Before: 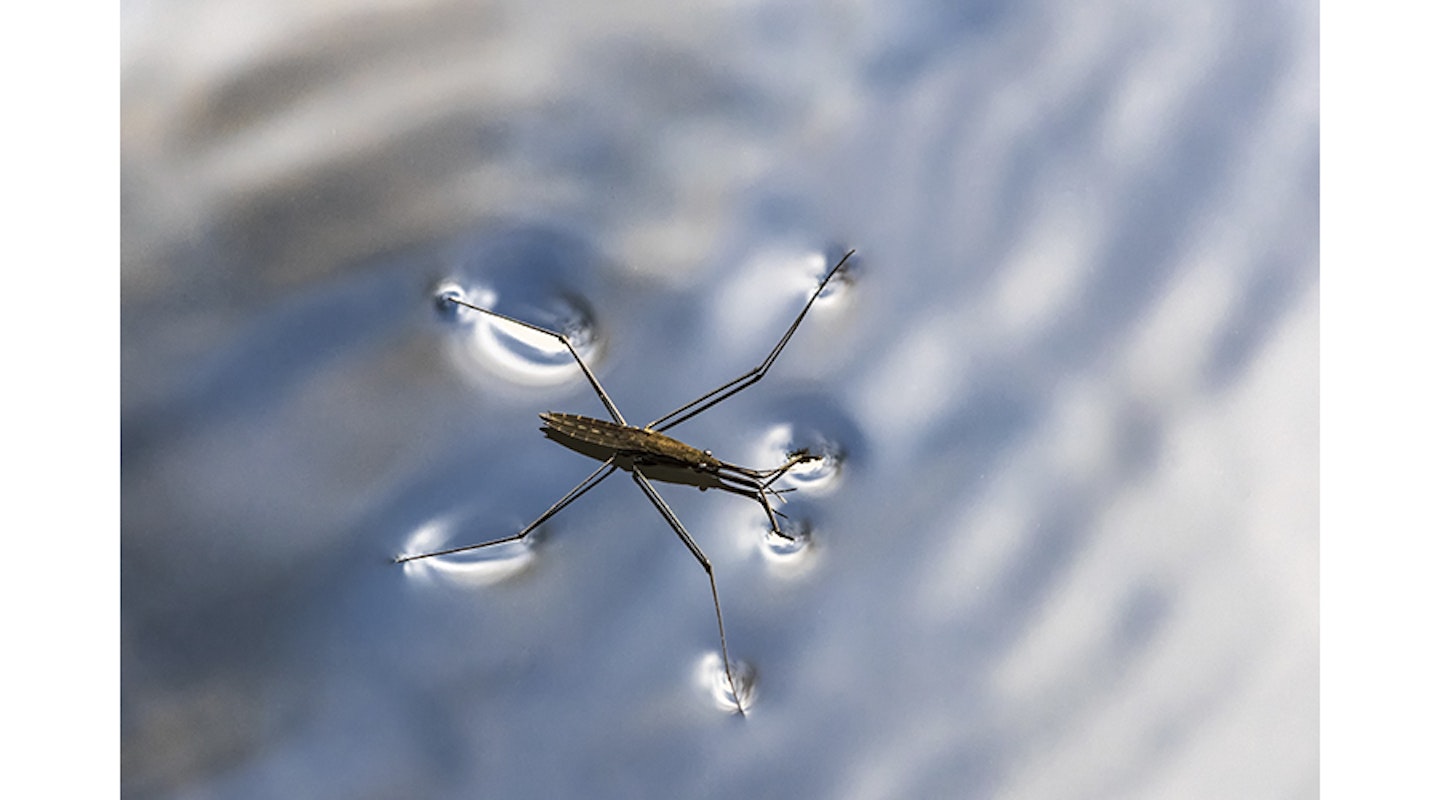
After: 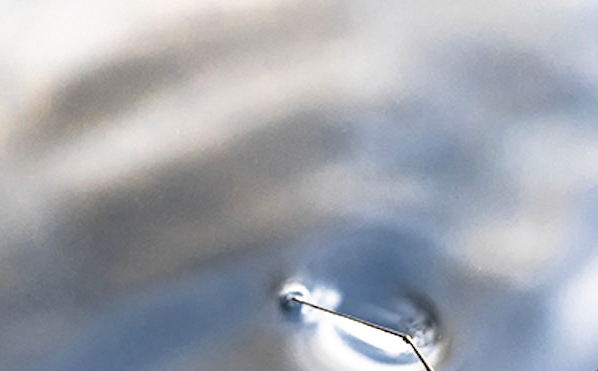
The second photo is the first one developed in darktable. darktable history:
crop and rotate: left 10.9%, top 0.053%, right 47.526%, bottom 53.476%
exposure: exposure -0.303 EV, compensate highlight preservation false
tone curve: curves: ch0 [(0, 0.01) (0.037, 0.032) (0.131, 0.108) (0.275, 0.286) (0.483, 0.517) (0.61, 0.661) (0.697, 0.768) (0.797, 0.876) (0.888, 0.952) (0.997, 0.995)]; ch1 [(0, 0) (0.312, 0.262) (0.425, 0.402) (0.5, 0.5) (0.527, 0.532) (0.556, 0.585) (0.683, 0.706) (0.746, 0.77) (1, 1)]; ch2 [(0, 0) (0.223, 0.185) (0.333, 0.284) (0.432, 0.4) (0.502, 0.502) (0.525, 0.527) (0.545, 0.564) (0.587, 0.613) (0.636, 0.654) (0.711, 0.729) (0.845, 0.855) (0.998, 0.977)], preserve colors none
tone equalizer: -8 EV -0.409 EV, -7 EV -0.425 EV, -6 EV -0.354 EV, -5 EV -0.195 EV, -3 EV 0.252 EV, -2 EV 0.313 EV, -1 EV 0.364 EV, +0 EV 0.43 EV
local contrast: mode bilateral grid, contrast 14, coarseness 36, detail 104%, midtone range 0.2
color zones: curves: ch0 [(0.018, 0.548) (0.197, 0.654) (0.425, 0.447) (0.605, 0.658) (0.732, 0.579)]; ch1 [(0.105, 0.531) (0.224, 0.531) (0.386, 0.39) (0.618, 0.456) (0.732, 0.456) (0.956, 0.421)]; ch2 [(0.039, 0.583) (0.215, 0.465) (0.399, 0.544) (0.465, 0.548) (0.614, 0.447) (0.724, 0.43) (0.882, 0.623) (0.956, 0.632)]
